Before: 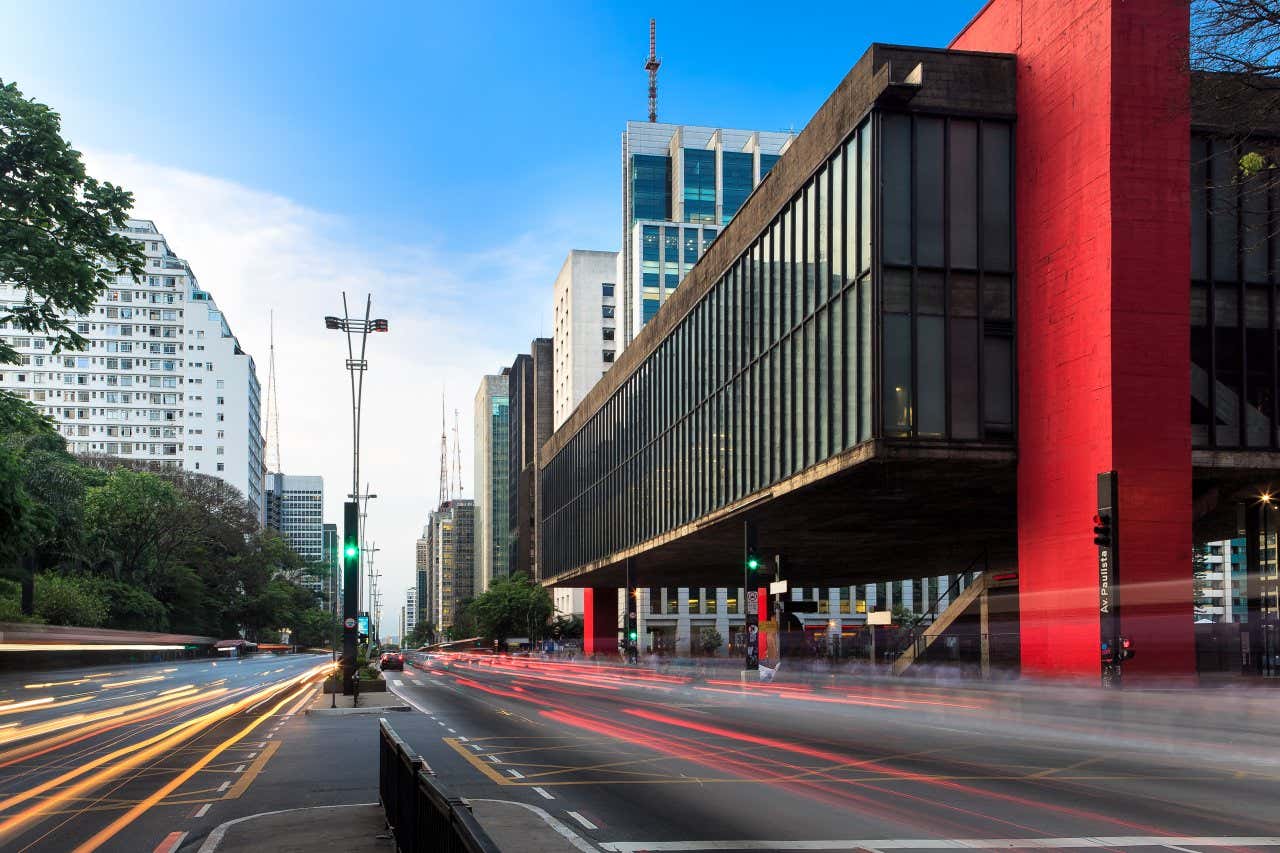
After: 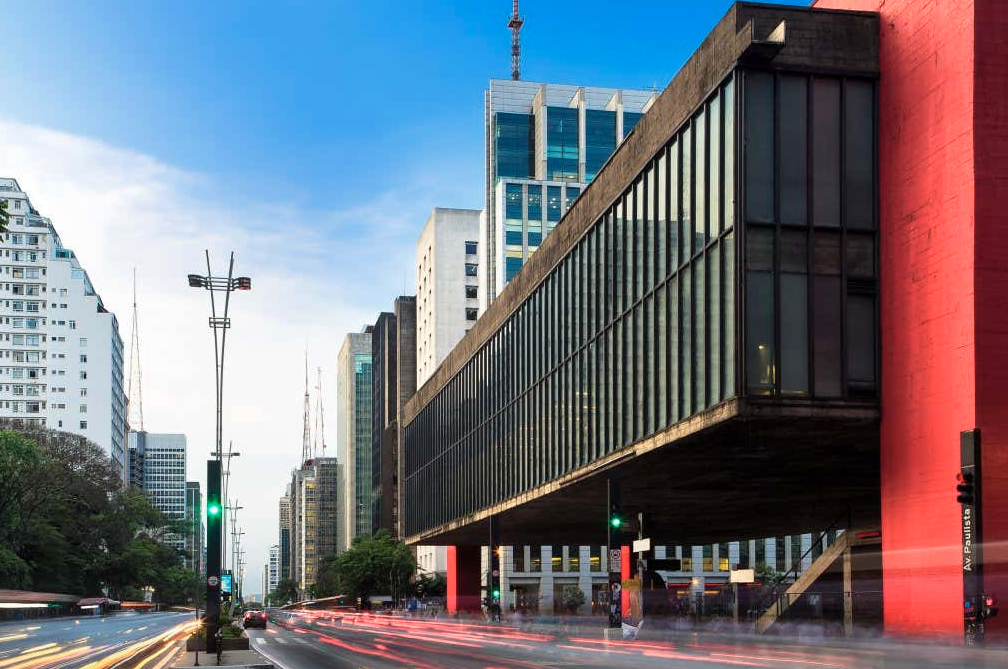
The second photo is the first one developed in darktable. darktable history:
color zones: curves: ch0 [(0, 0.465) (0.092, 0.596) (0.289, 0.464) (0.429, 0.453) (0.571, 0.464) (0.714, 0.455) (0.857, 0.462) (1, 0.465)]
crop and rotate: left 10.757%, top 5.007%, right 10.427%, bottom 16.551%
